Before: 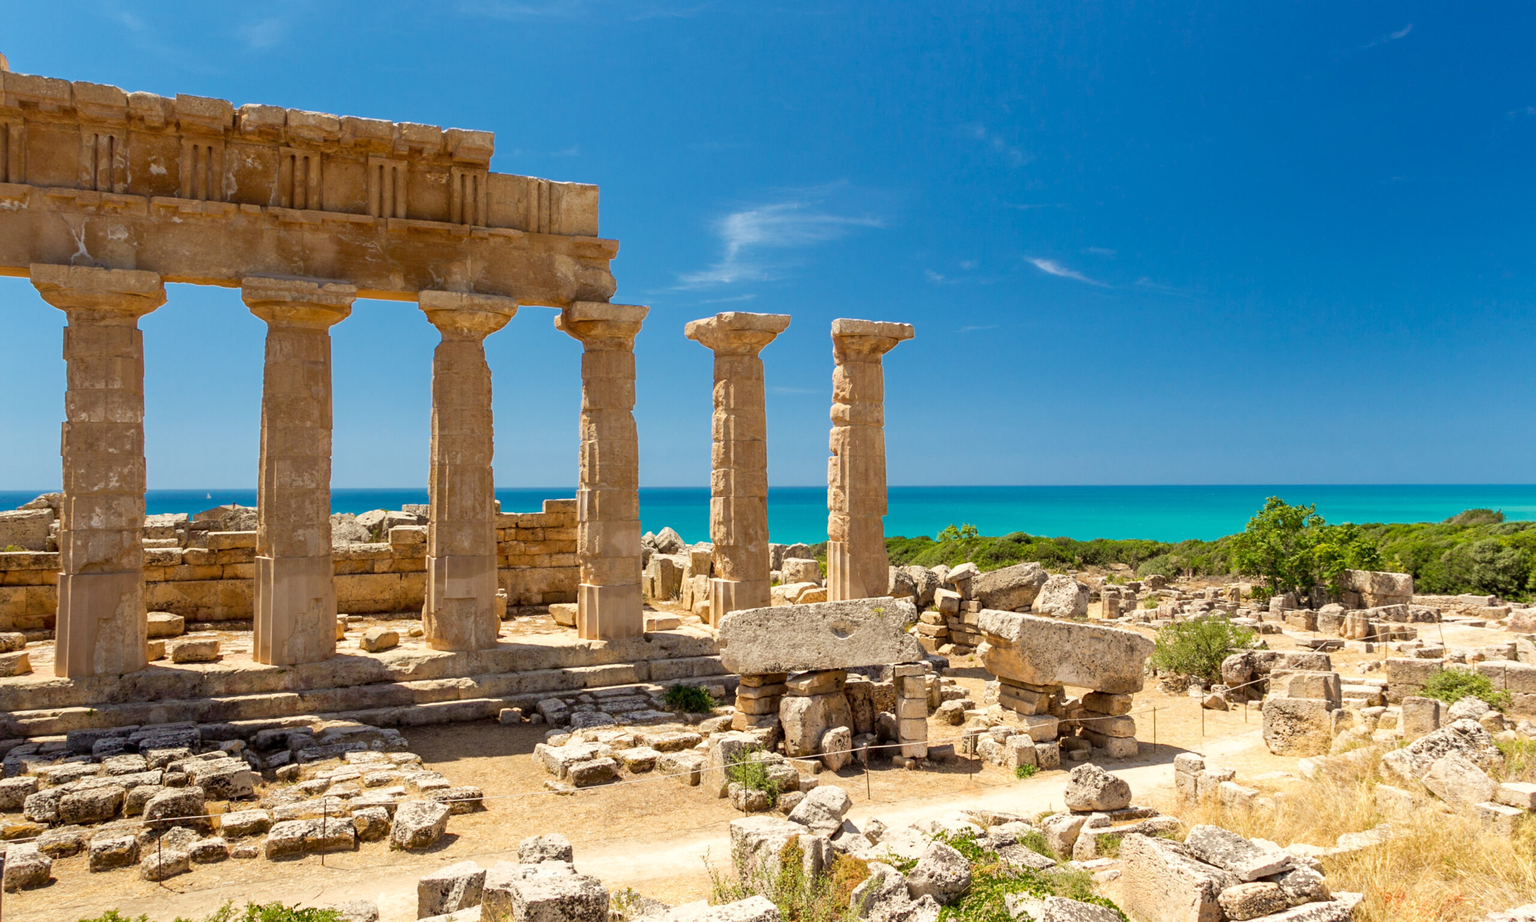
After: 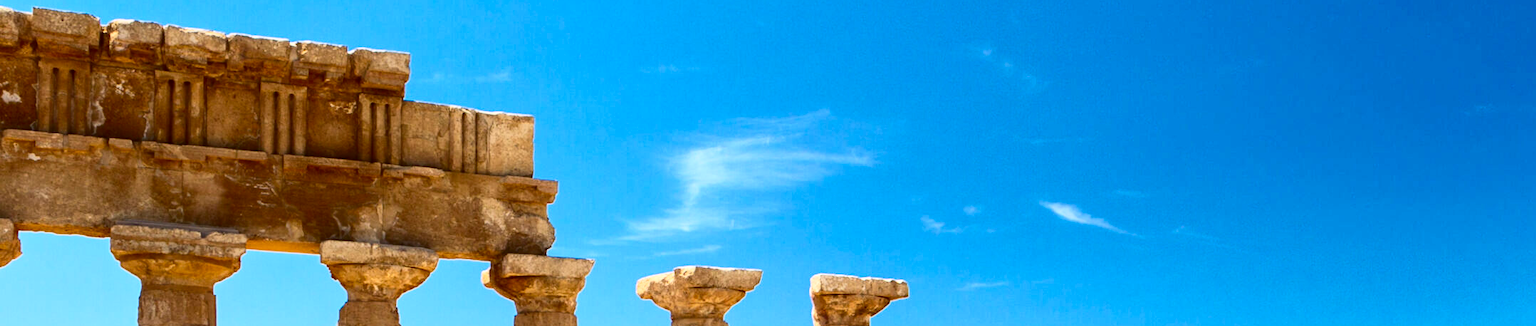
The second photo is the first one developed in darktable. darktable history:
exposure: exposure 0.201 EV, compensate highlight preservation false
crop and rotate: left 9.691%, top 9.523%, right 6.045%, bottom 60.595%
contrast brightness saturation: contrast 0.403, brightness 0.041, saturation 0.265
